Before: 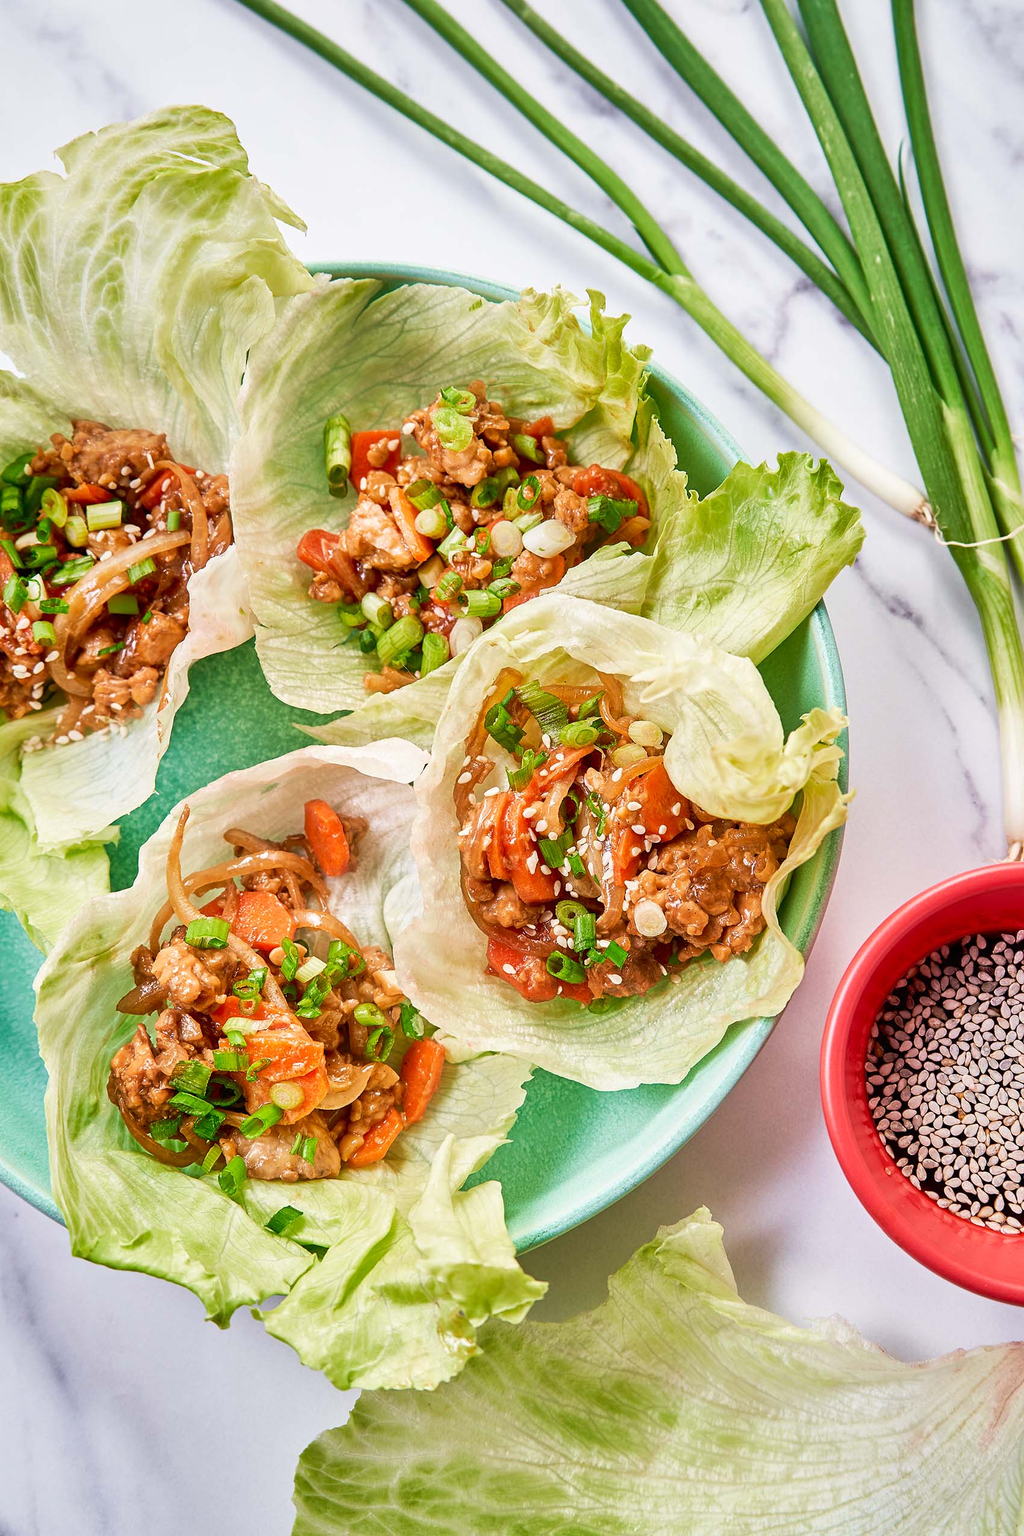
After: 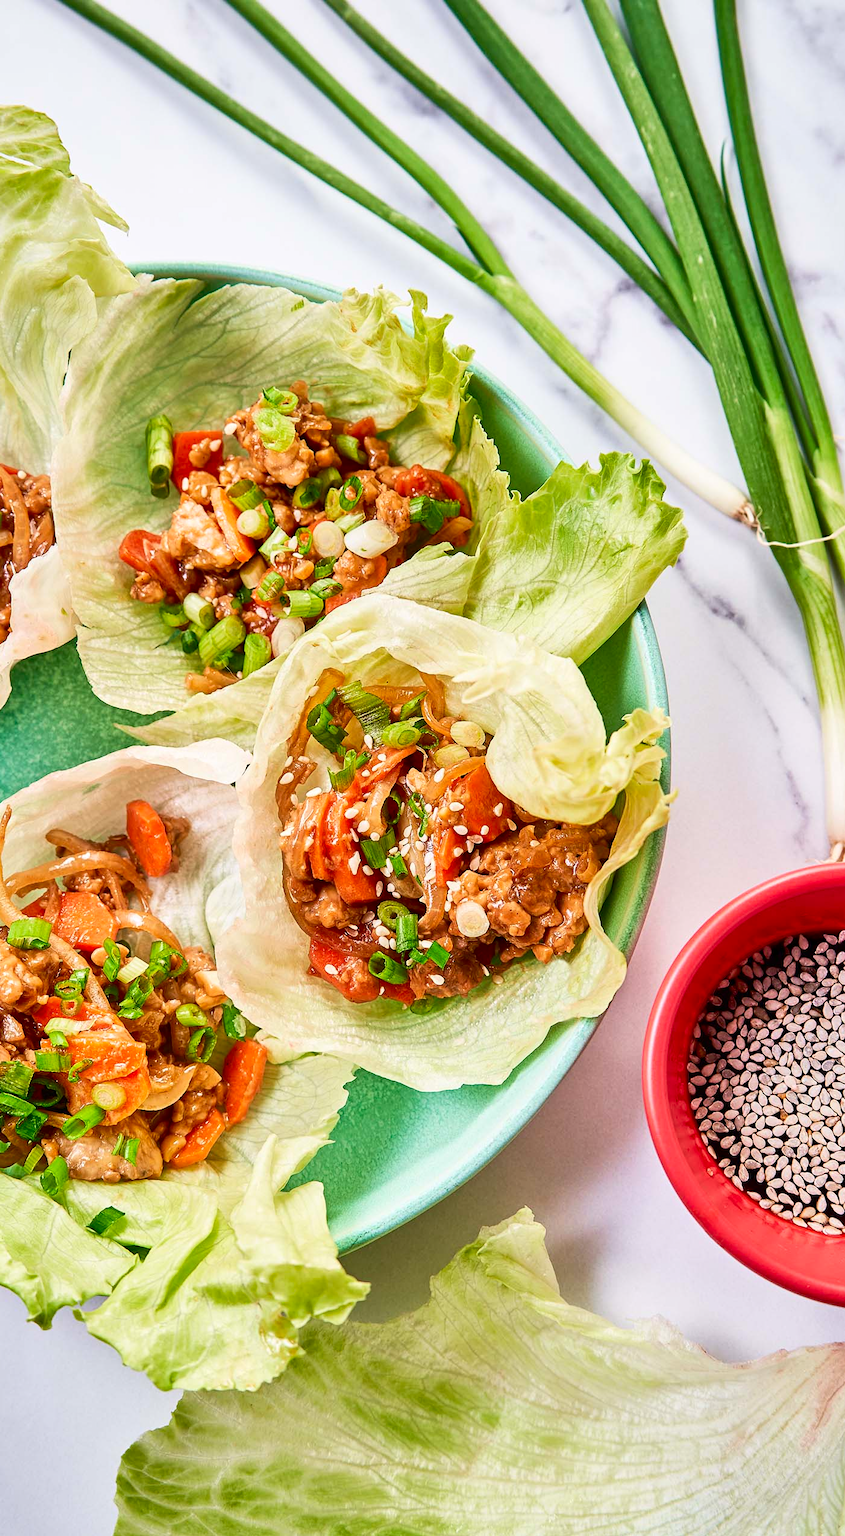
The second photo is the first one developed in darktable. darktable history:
contrast equalizer: octaves 7, y [[0.5 ×6], [0.5 ×6], [0.5, 0.5, 0.501, 0.545, 0.707, 0.863], [0 ×6], [0 ×6]], mix -0.212
crop: left 17.462%, bottom 0.021%
contrast brightness saturation: contrast 0.149, brightness -0.007, saturation 0.105
